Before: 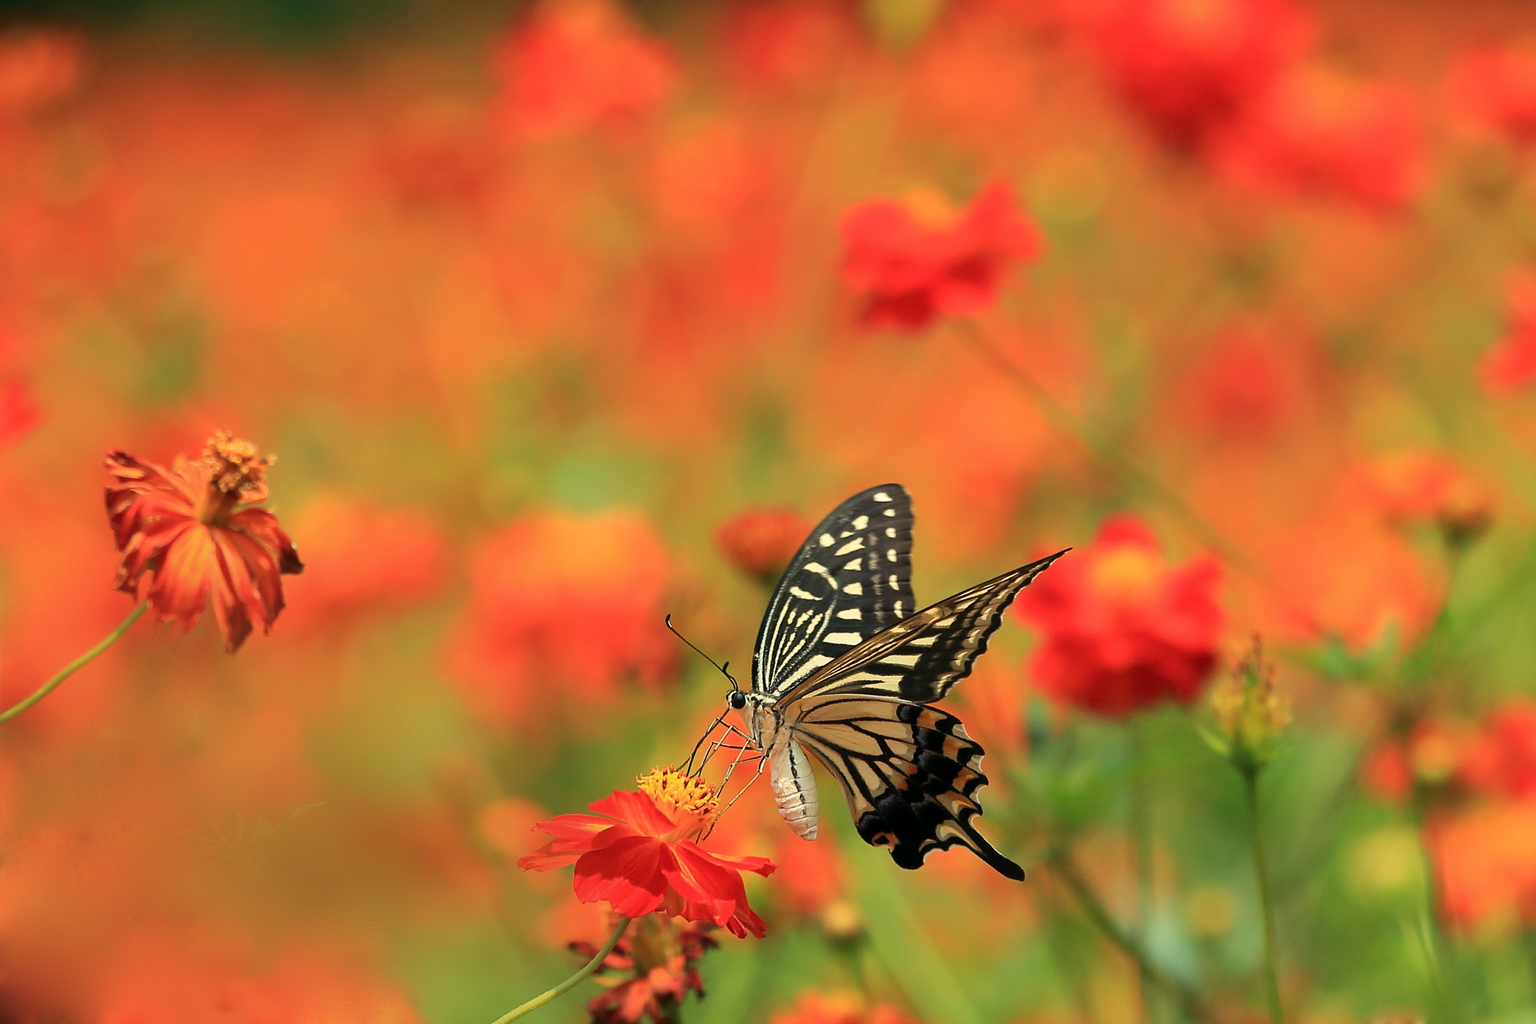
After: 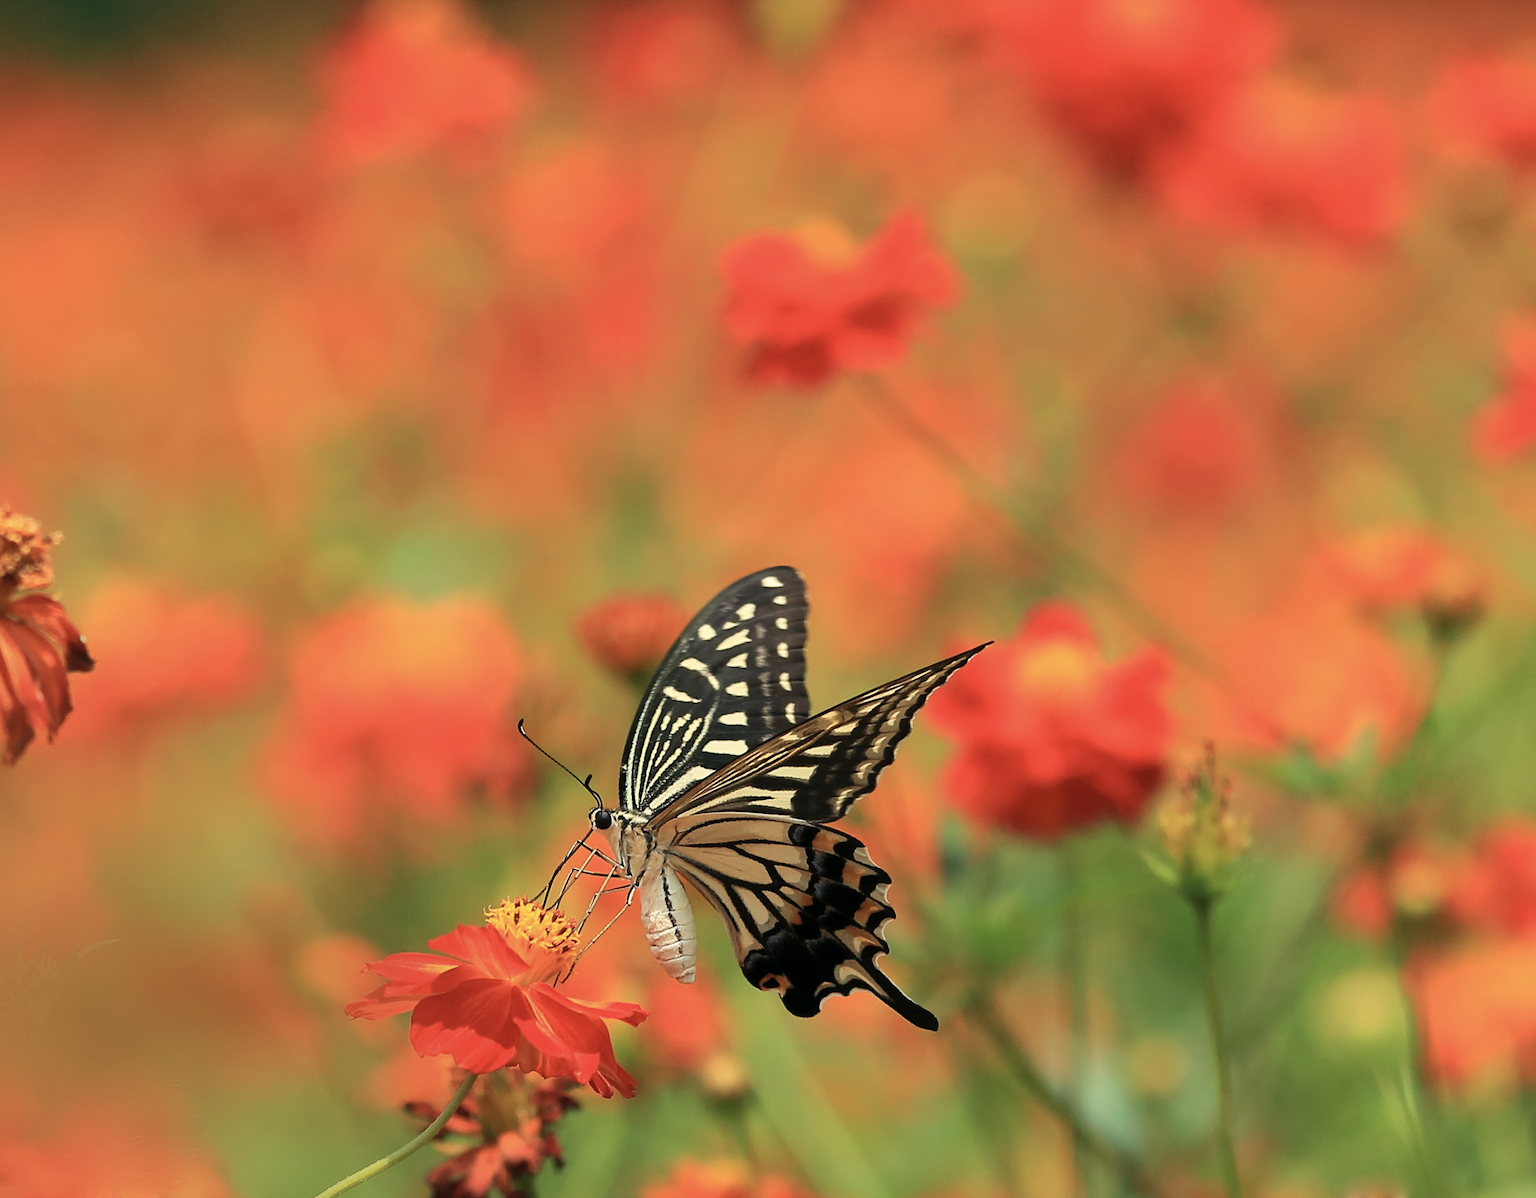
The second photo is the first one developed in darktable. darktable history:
crop and rotate: left 14.542%
contrast brightness saturation: saturation -0.165
